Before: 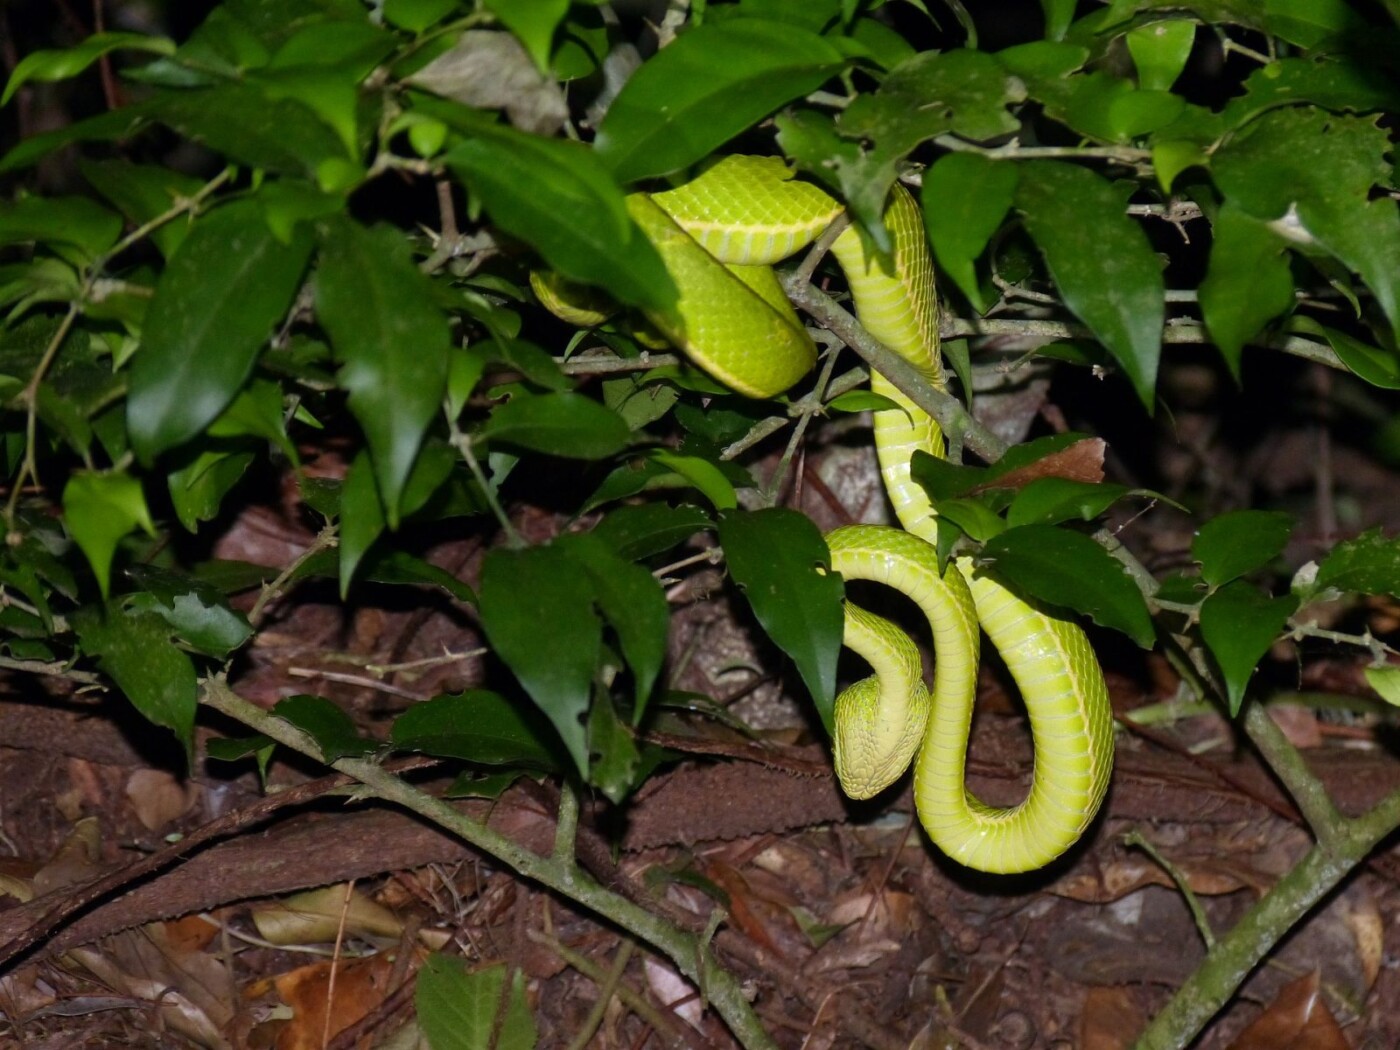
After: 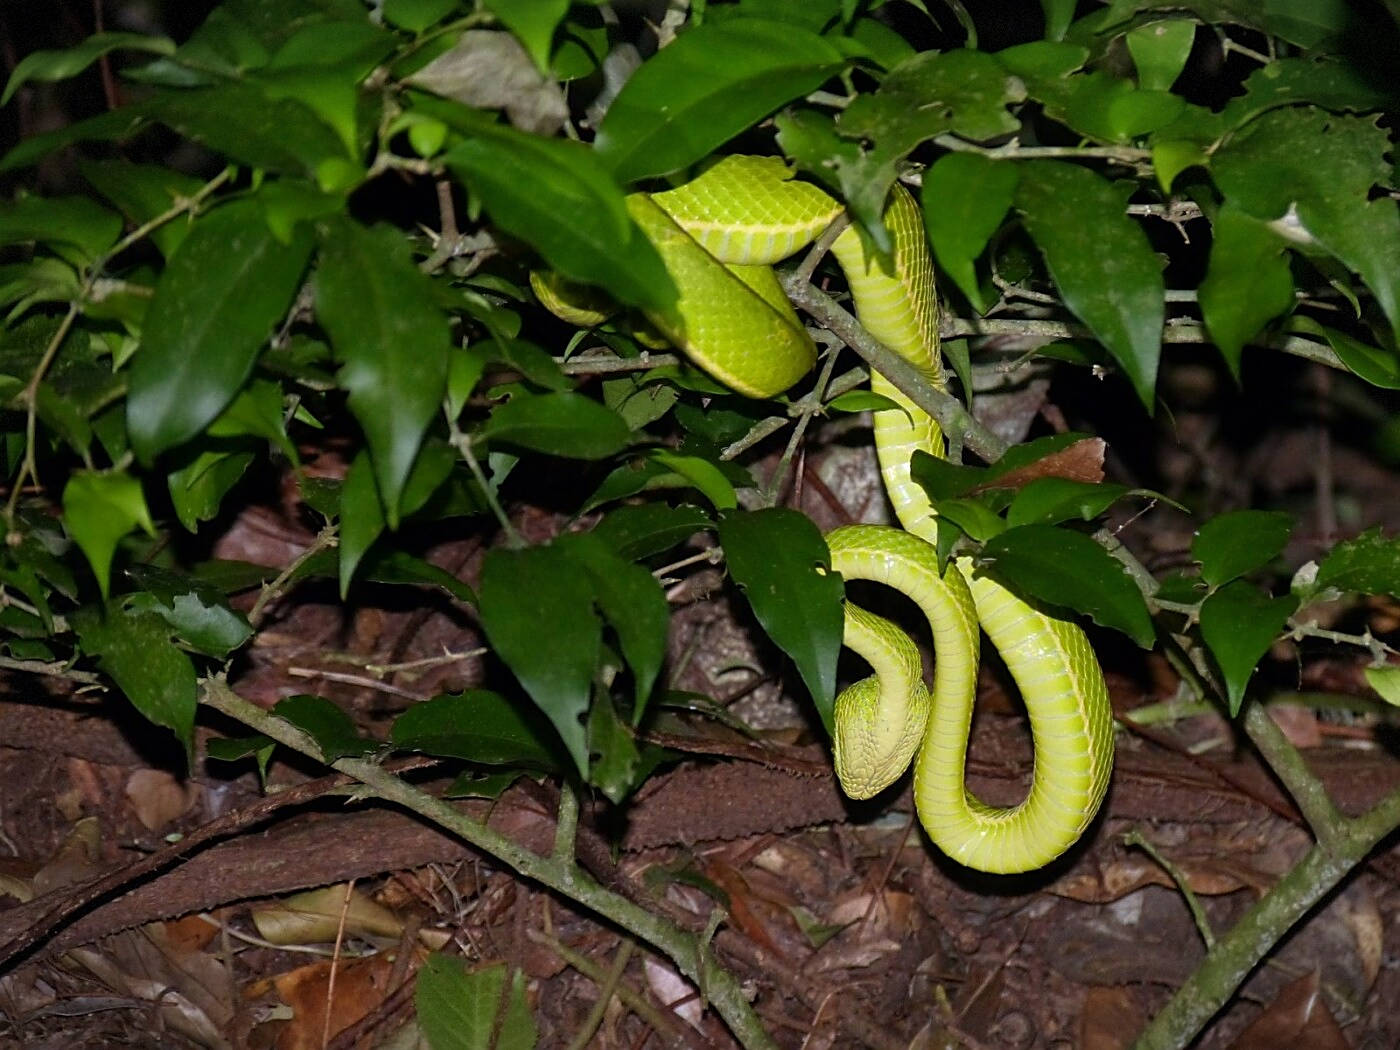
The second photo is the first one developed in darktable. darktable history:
sharpen: on, module defaults
vignetting: fall-off start 100%, brightness -0.406, saturation -0.3, width/height ratio 1.324, dithering 8-bit output, unbound false
